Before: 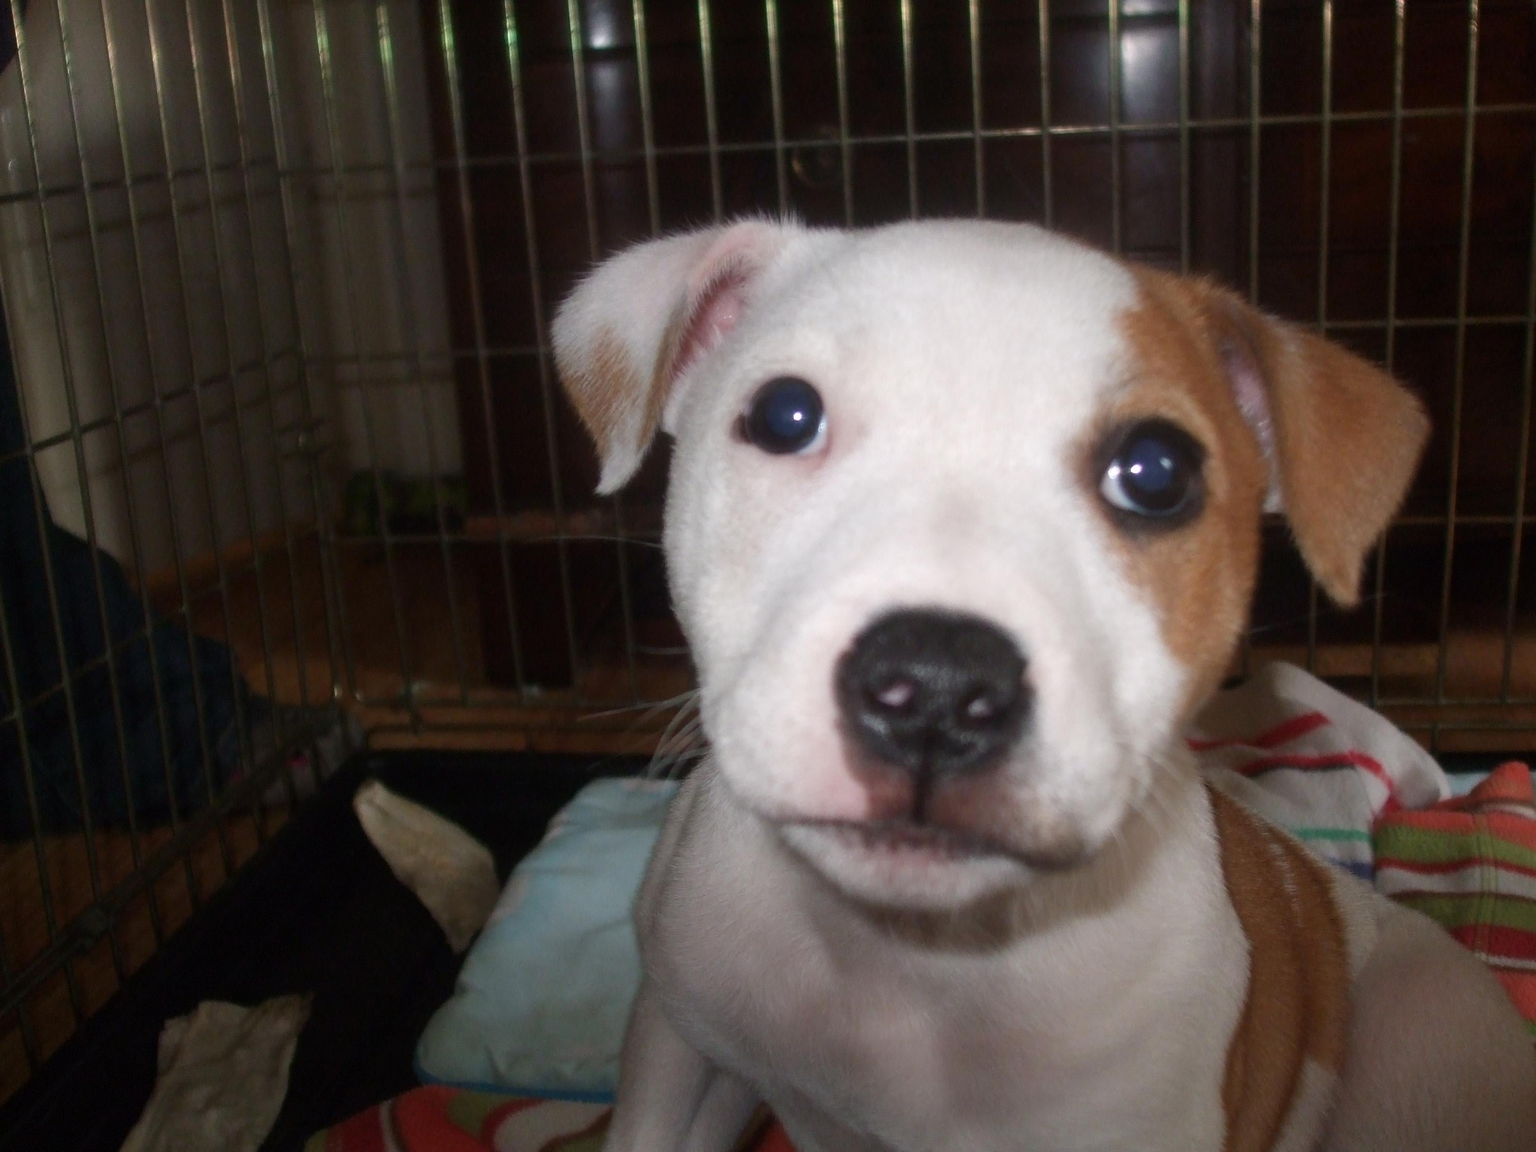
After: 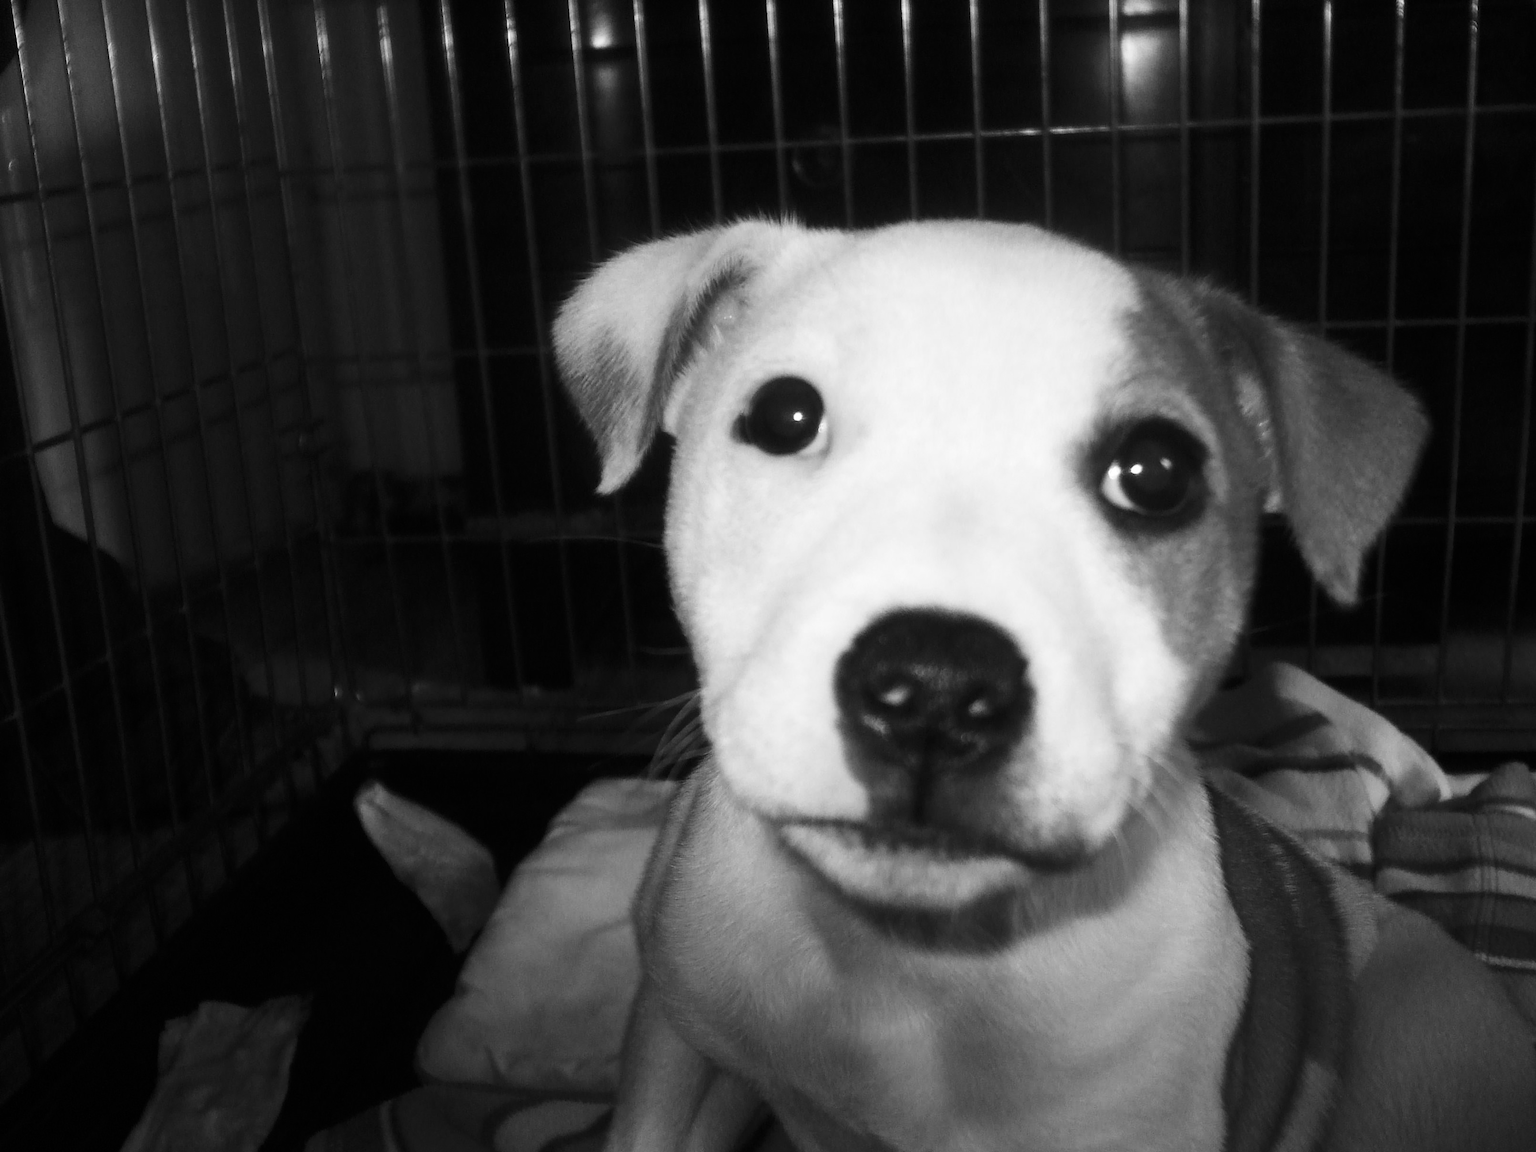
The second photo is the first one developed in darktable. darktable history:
monochrome: on, module defaults
contrast brightness saturation: contrast 0.28
